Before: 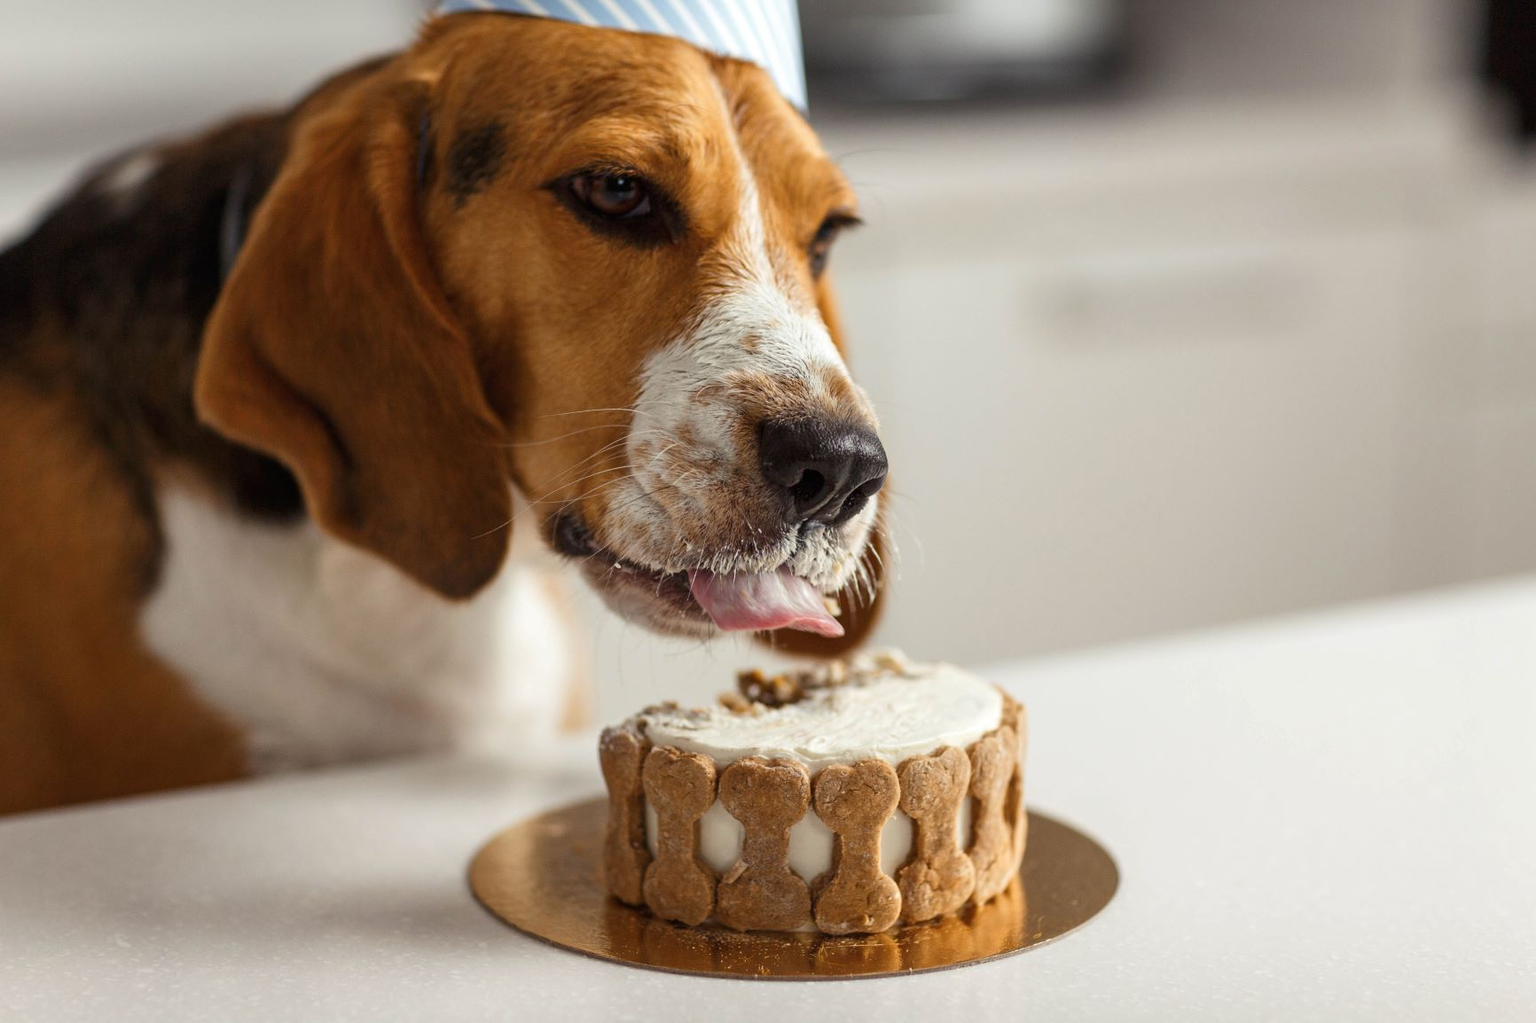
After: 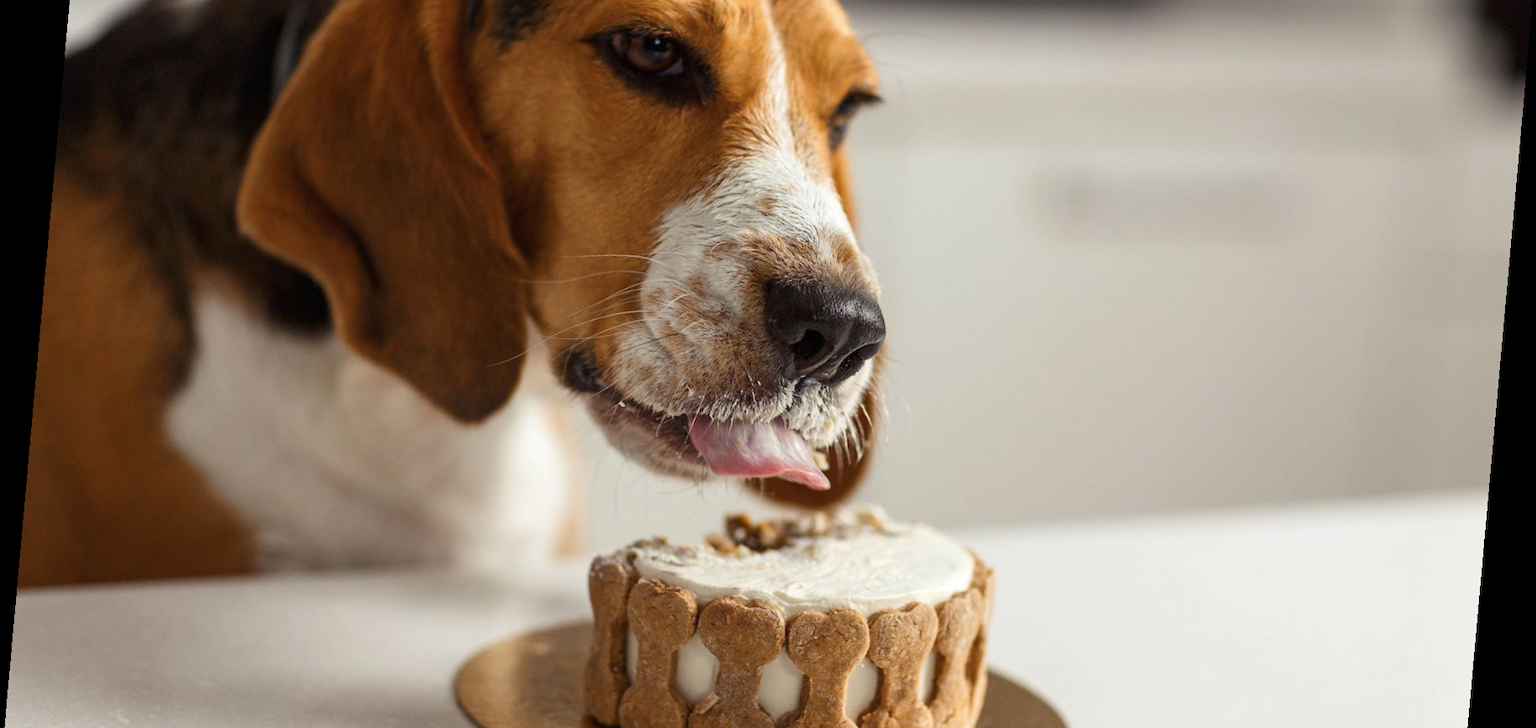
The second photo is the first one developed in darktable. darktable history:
crop: top 16.727%, bottom 16.727%
rotate and perspective: rotation 5.12°, automatic cropping off
